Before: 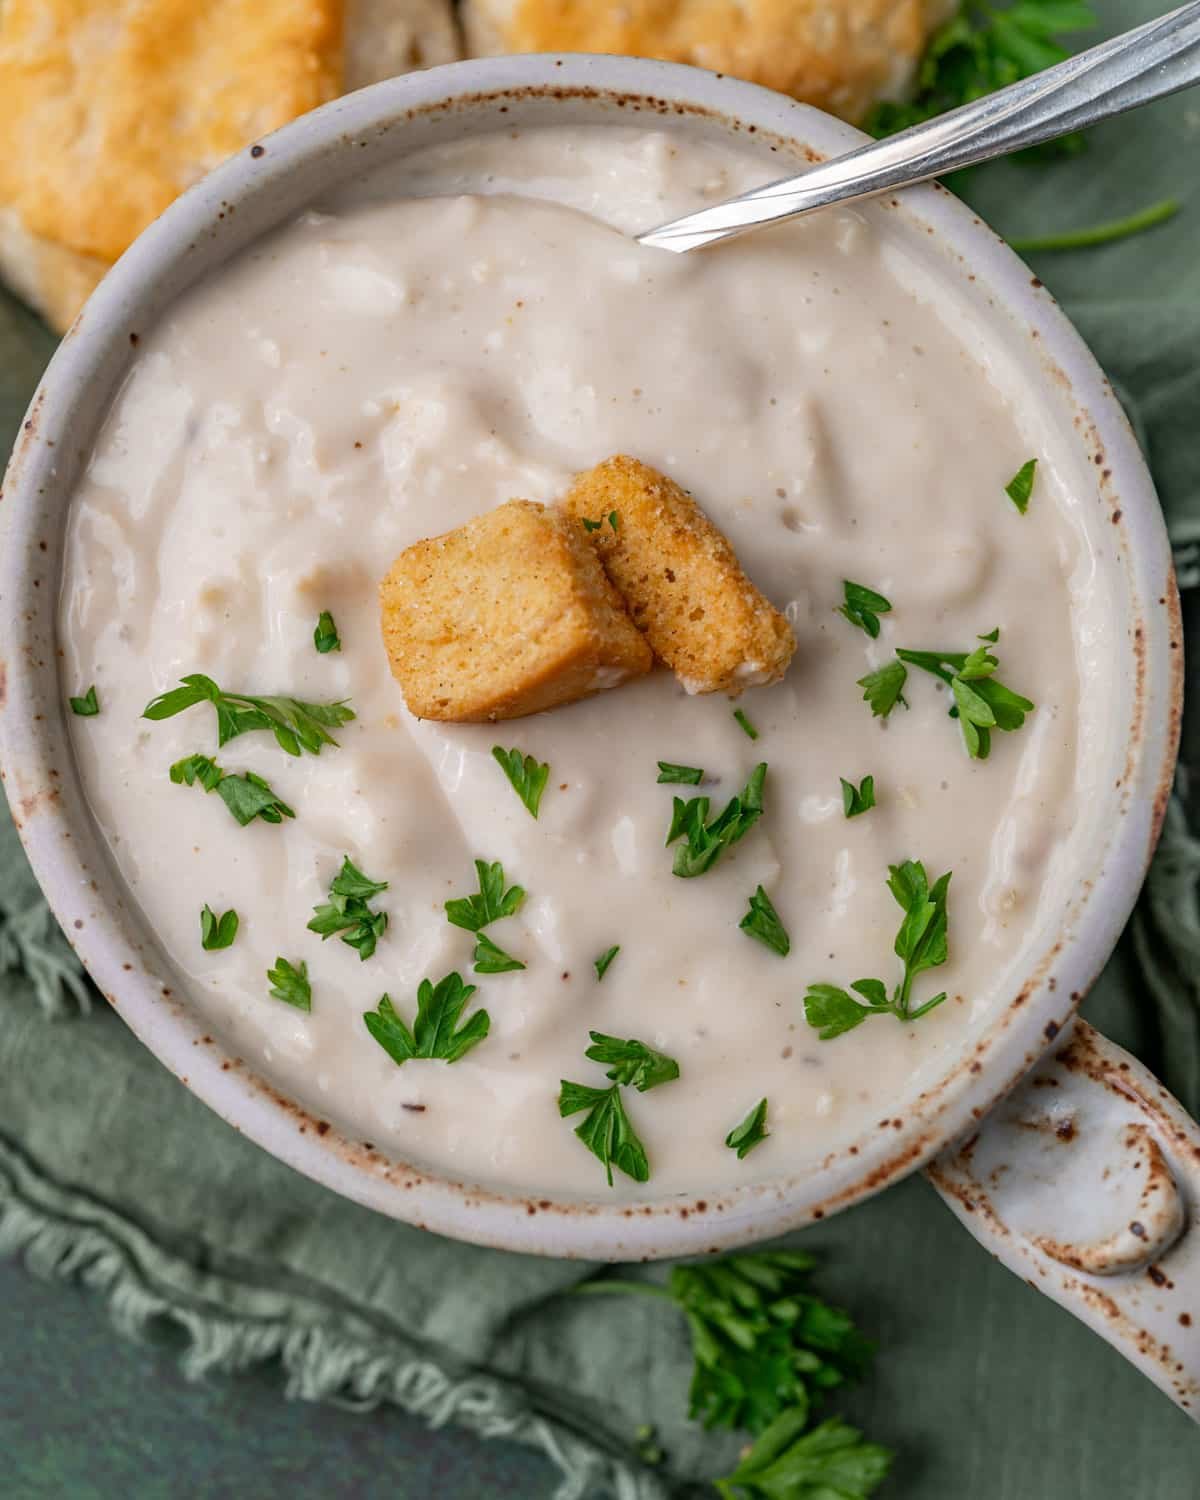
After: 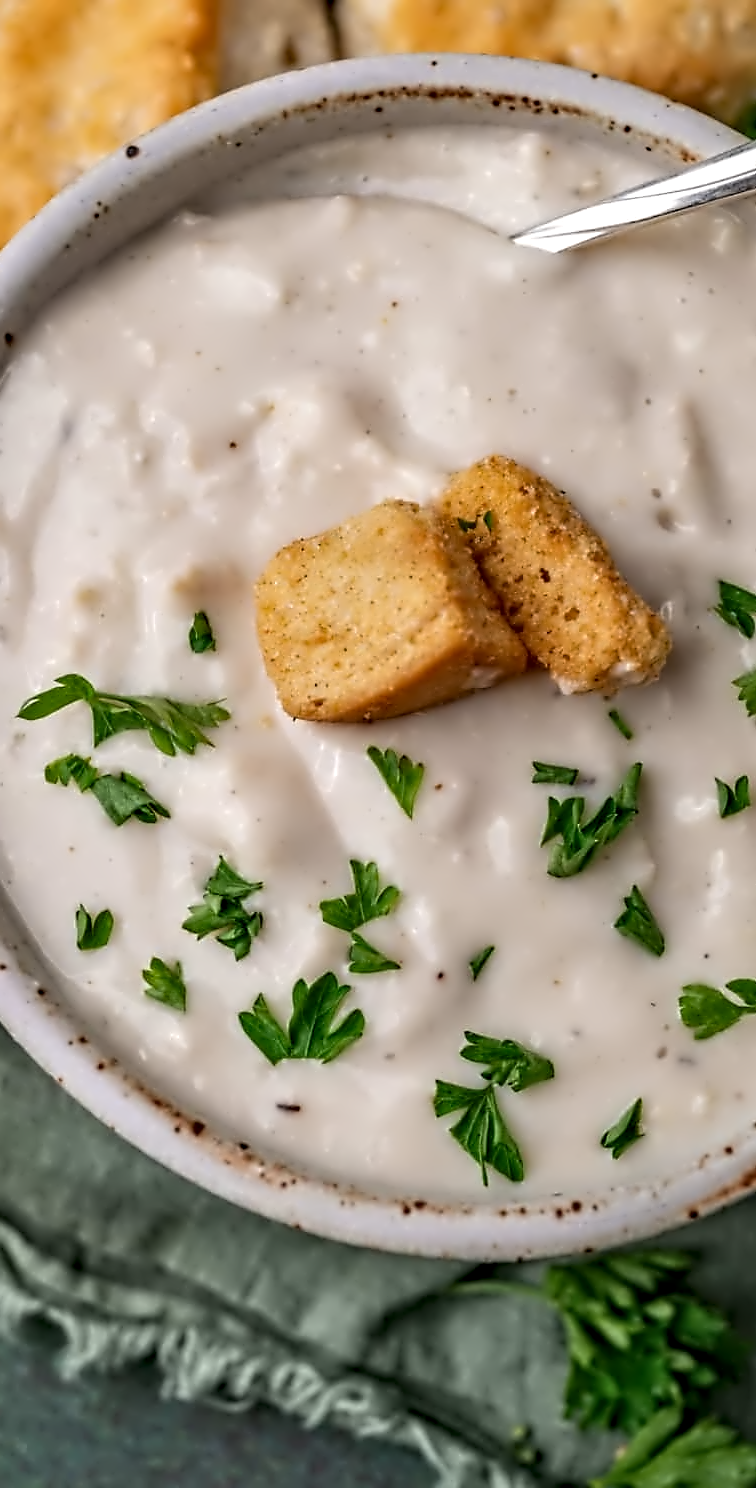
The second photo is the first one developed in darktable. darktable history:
contrast equalizer: octaves 7, y [[0.5, 0.542, 0.583, 0.625, 0.667, 0.708], [0.5 ×6], [0.5 ×6], [0, 0.033, 0.067, 0.1, 0.133, 0.167], [0, 0.05, 0.1, 0.15, 0.2, 0.25]]
crop: left 10.454%, right 26.441%
